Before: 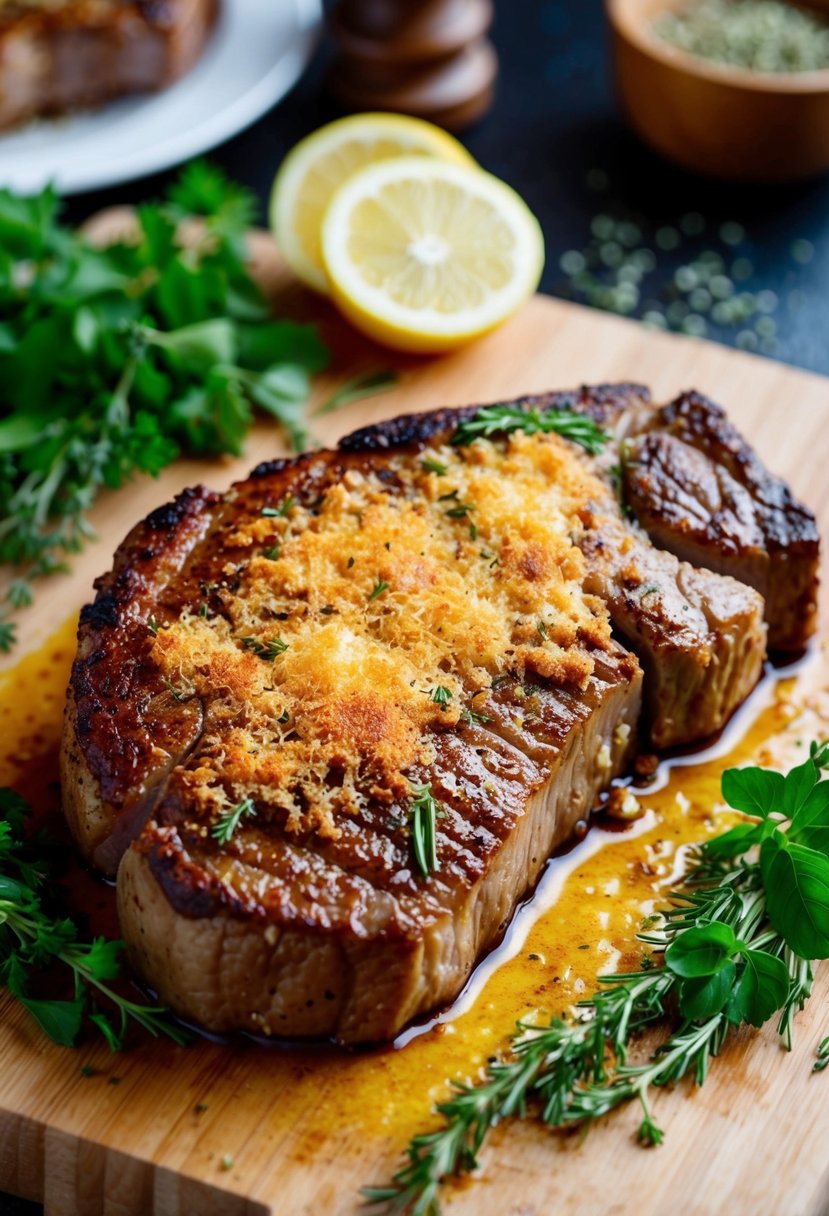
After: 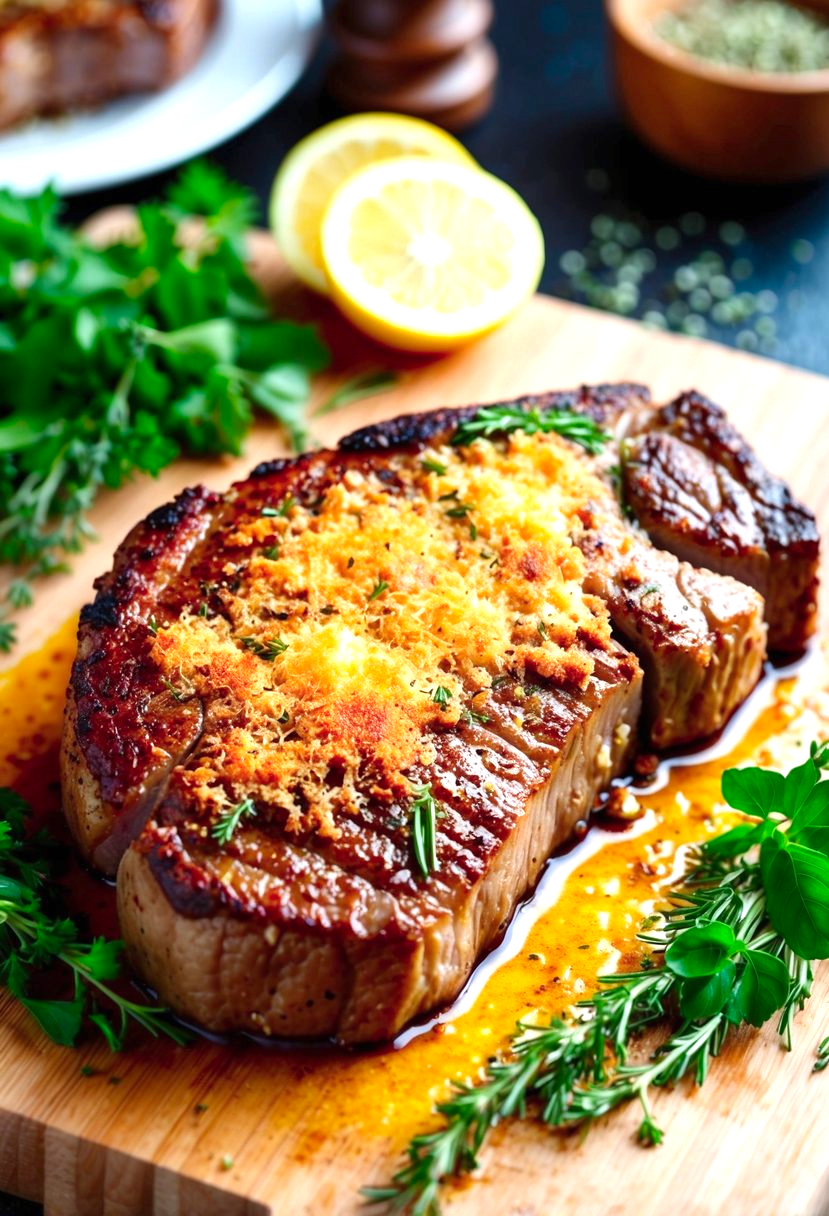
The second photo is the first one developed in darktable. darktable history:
color calibration: output R [0.946, 0.065, -0.013, 0], output G [-0.246, 1.264, -0.017, 0], output B [0.046, -0.098, 1.05, 0], illuminant custom, x 0.344, y 0.359, temperature 5045.54 K
exposure: black level correction 0, exposure 0.7 EV, compensate exposure bias true, compensate highlight preservation false
